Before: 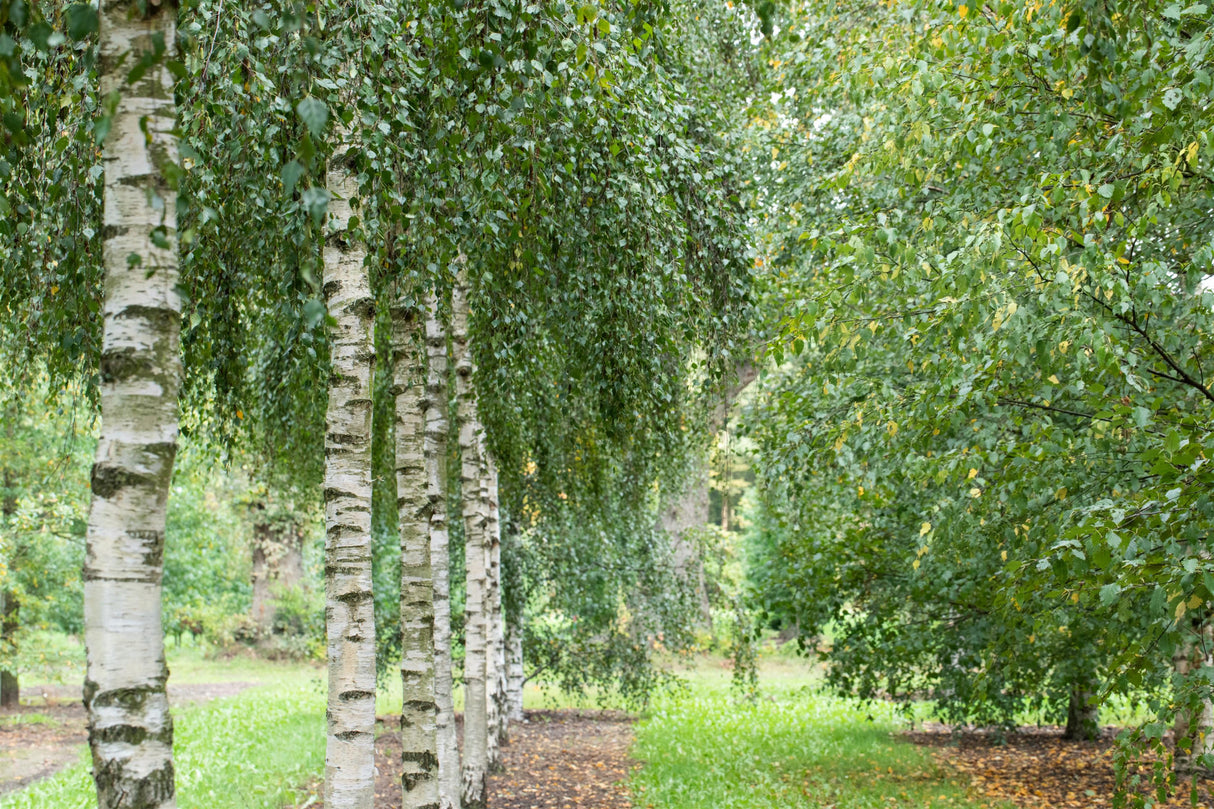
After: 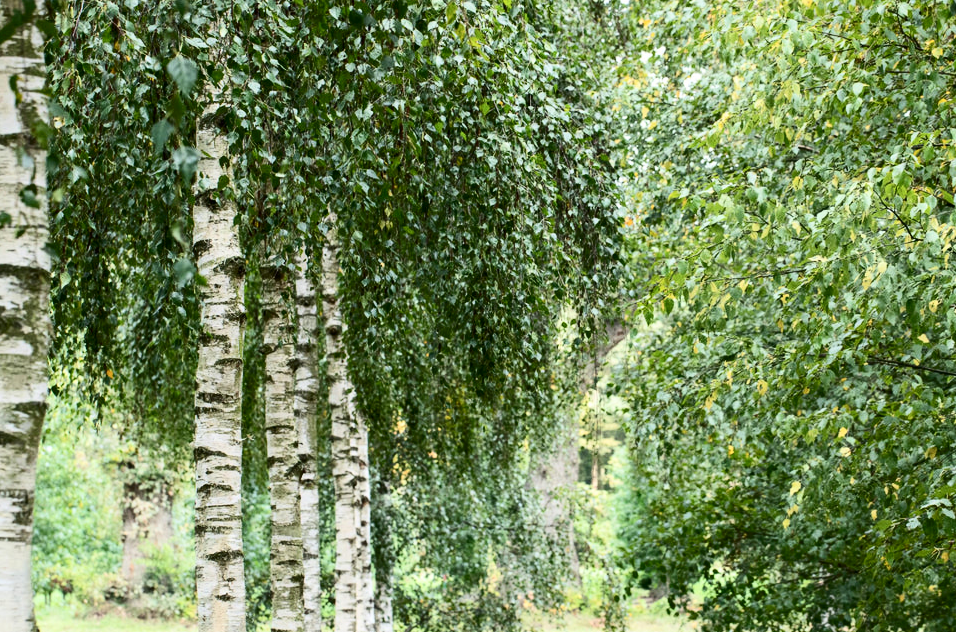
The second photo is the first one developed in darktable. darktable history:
crop and rotate: left 10.77%, top 5.1%, right 10.41%, bottom 16.76%
contrast brightness saturation: contrast 0.28
